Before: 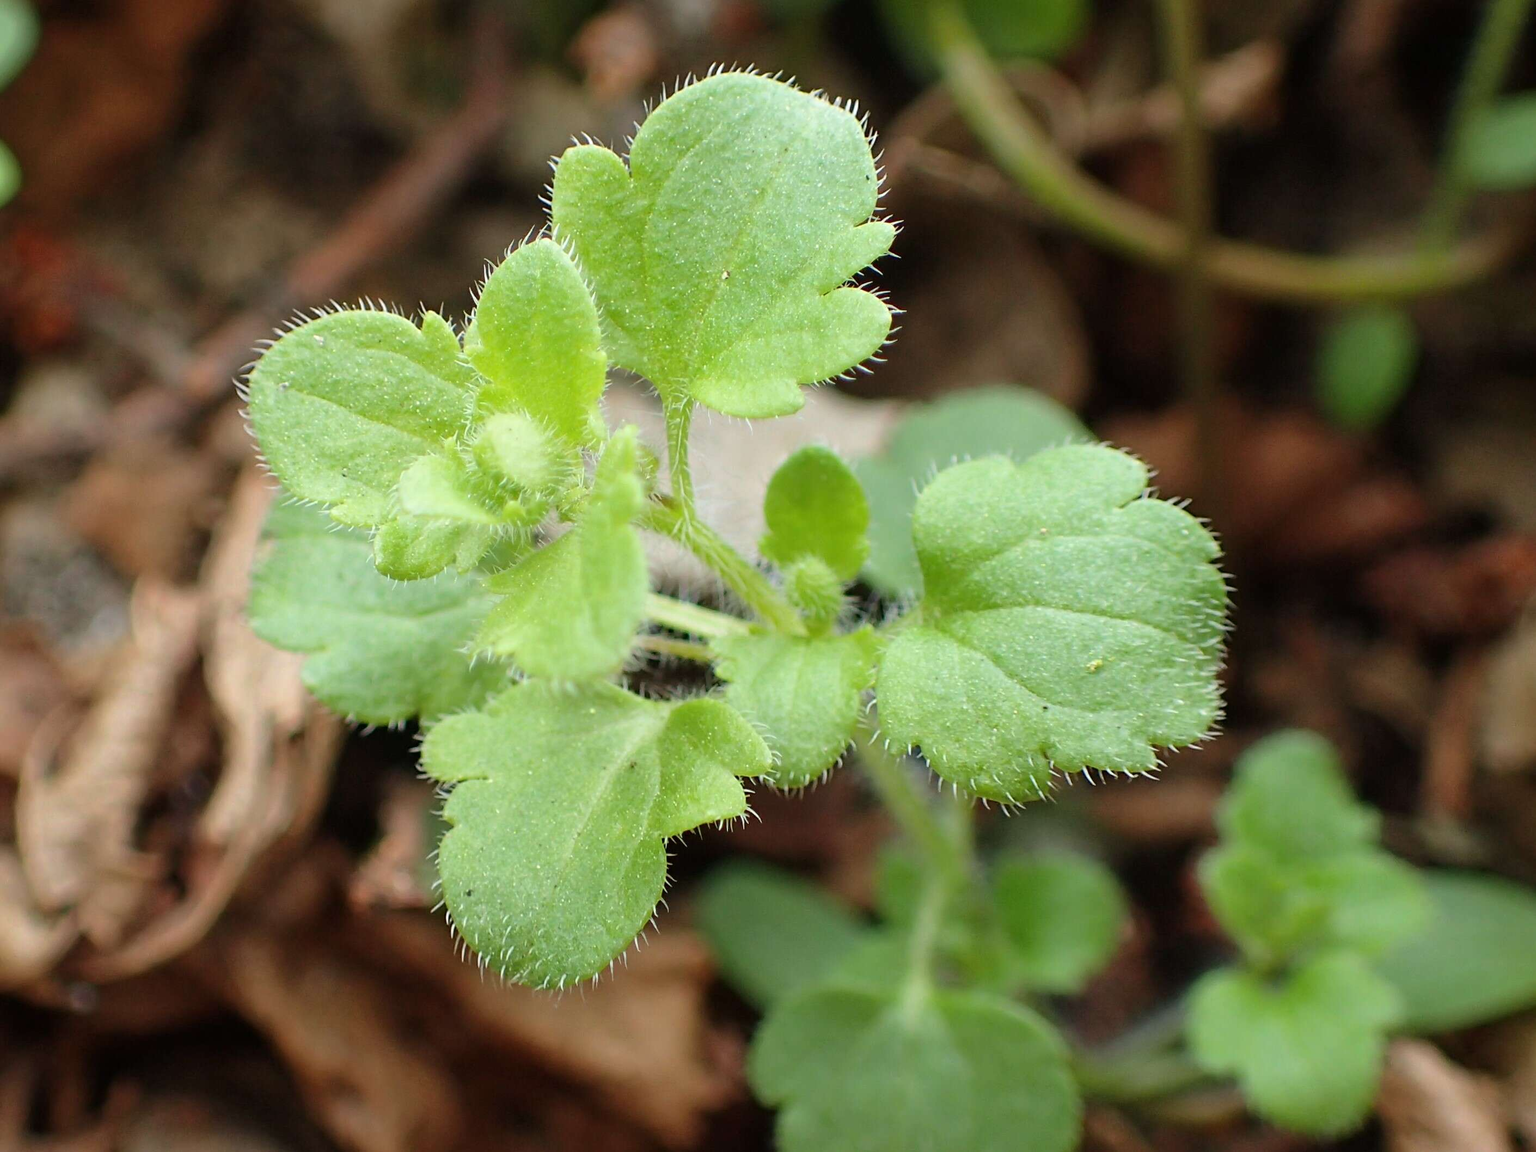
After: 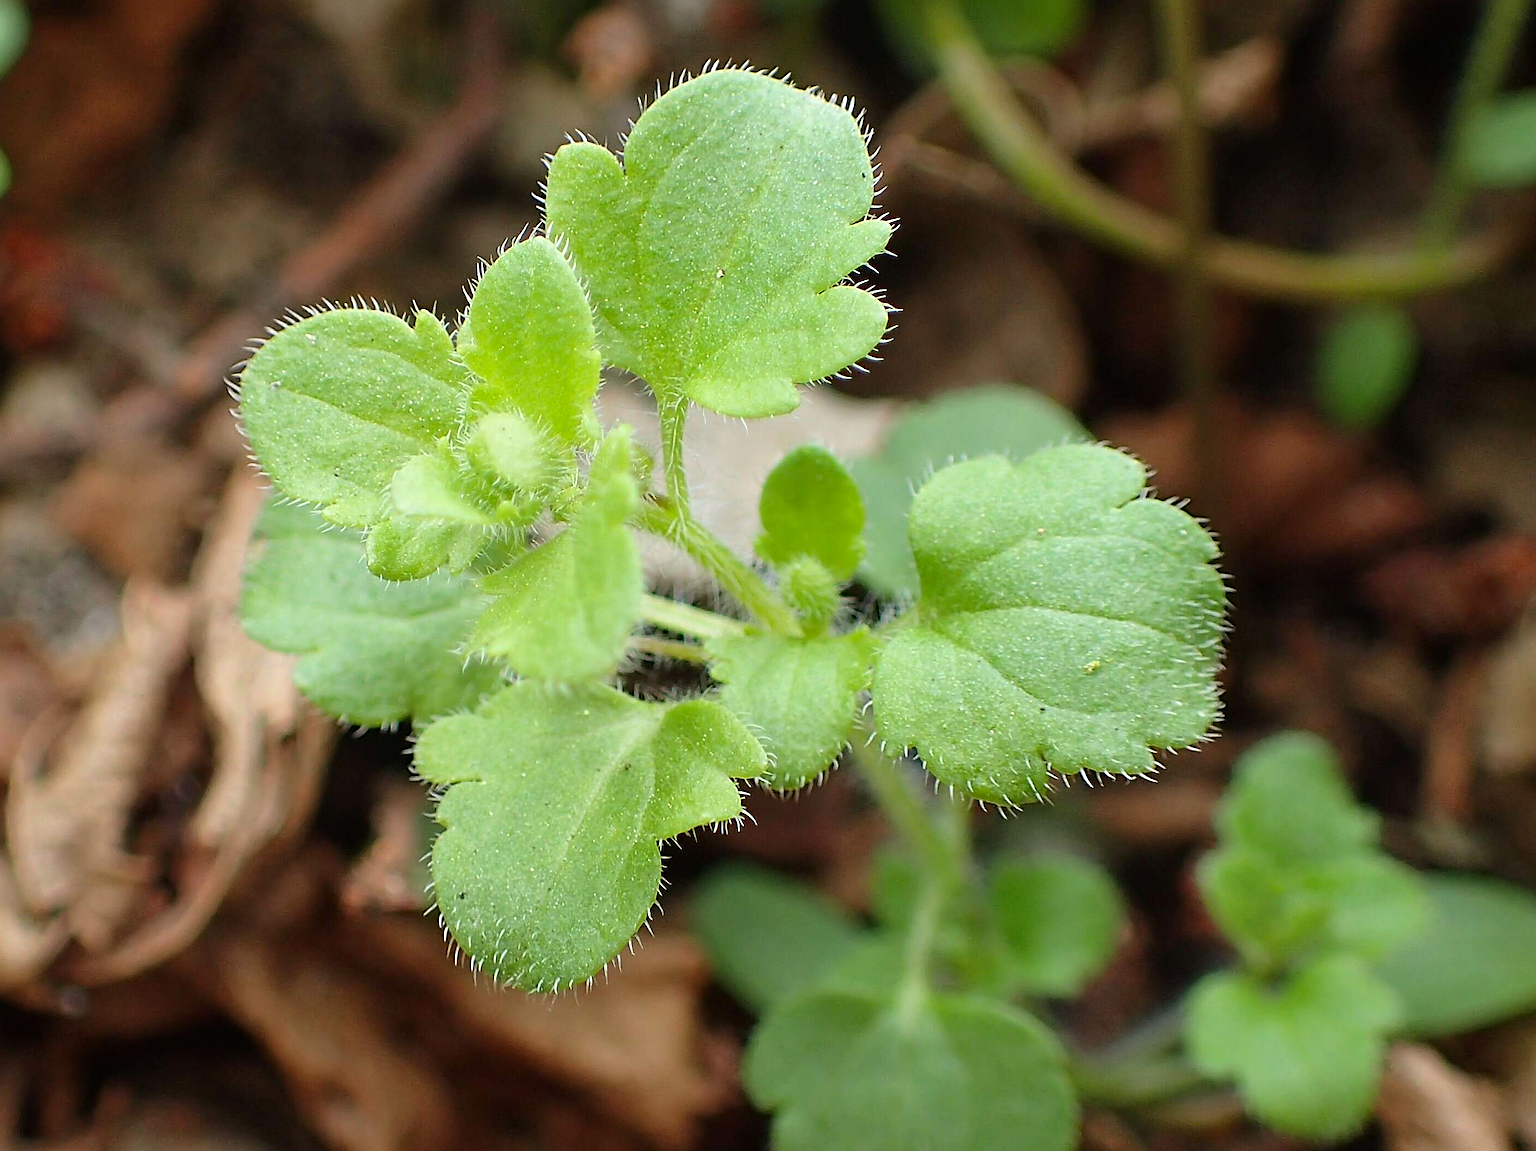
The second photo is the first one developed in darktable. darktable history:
sharpen: amount 1.009
crop and rotate: left 0.702%, top 0.357%, bottom 0.415%
color correction: highlights b* -0.02, saturation 1.07
